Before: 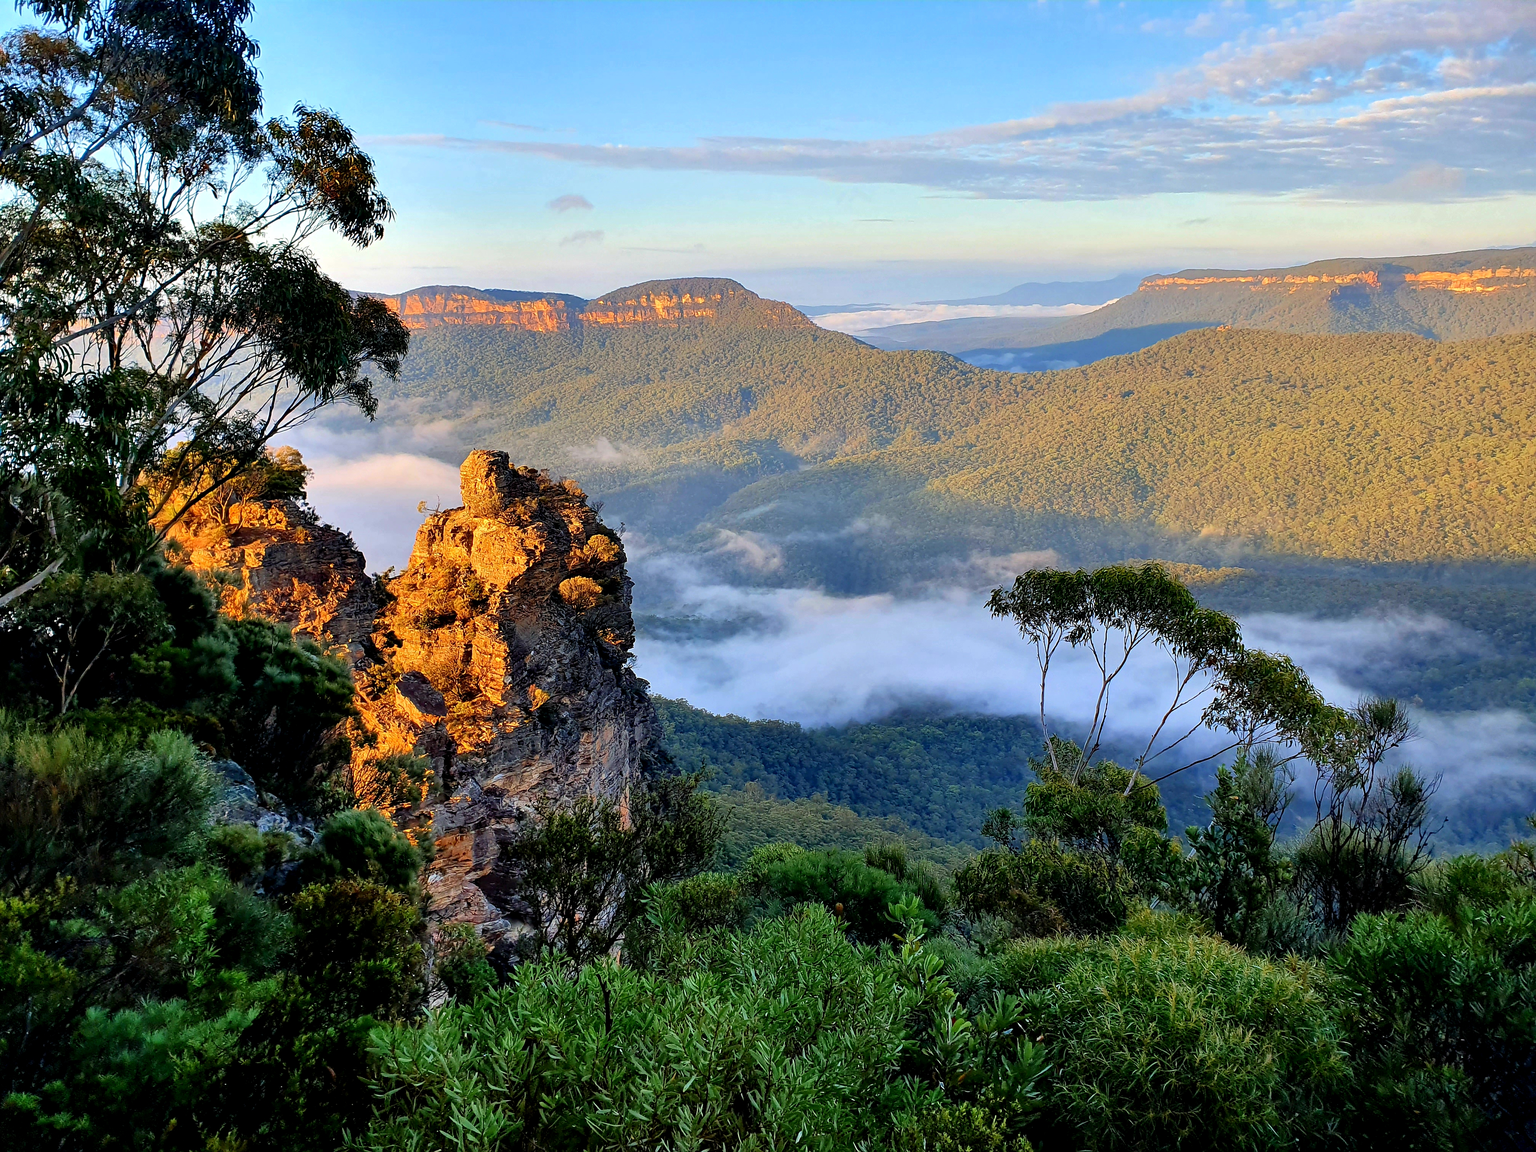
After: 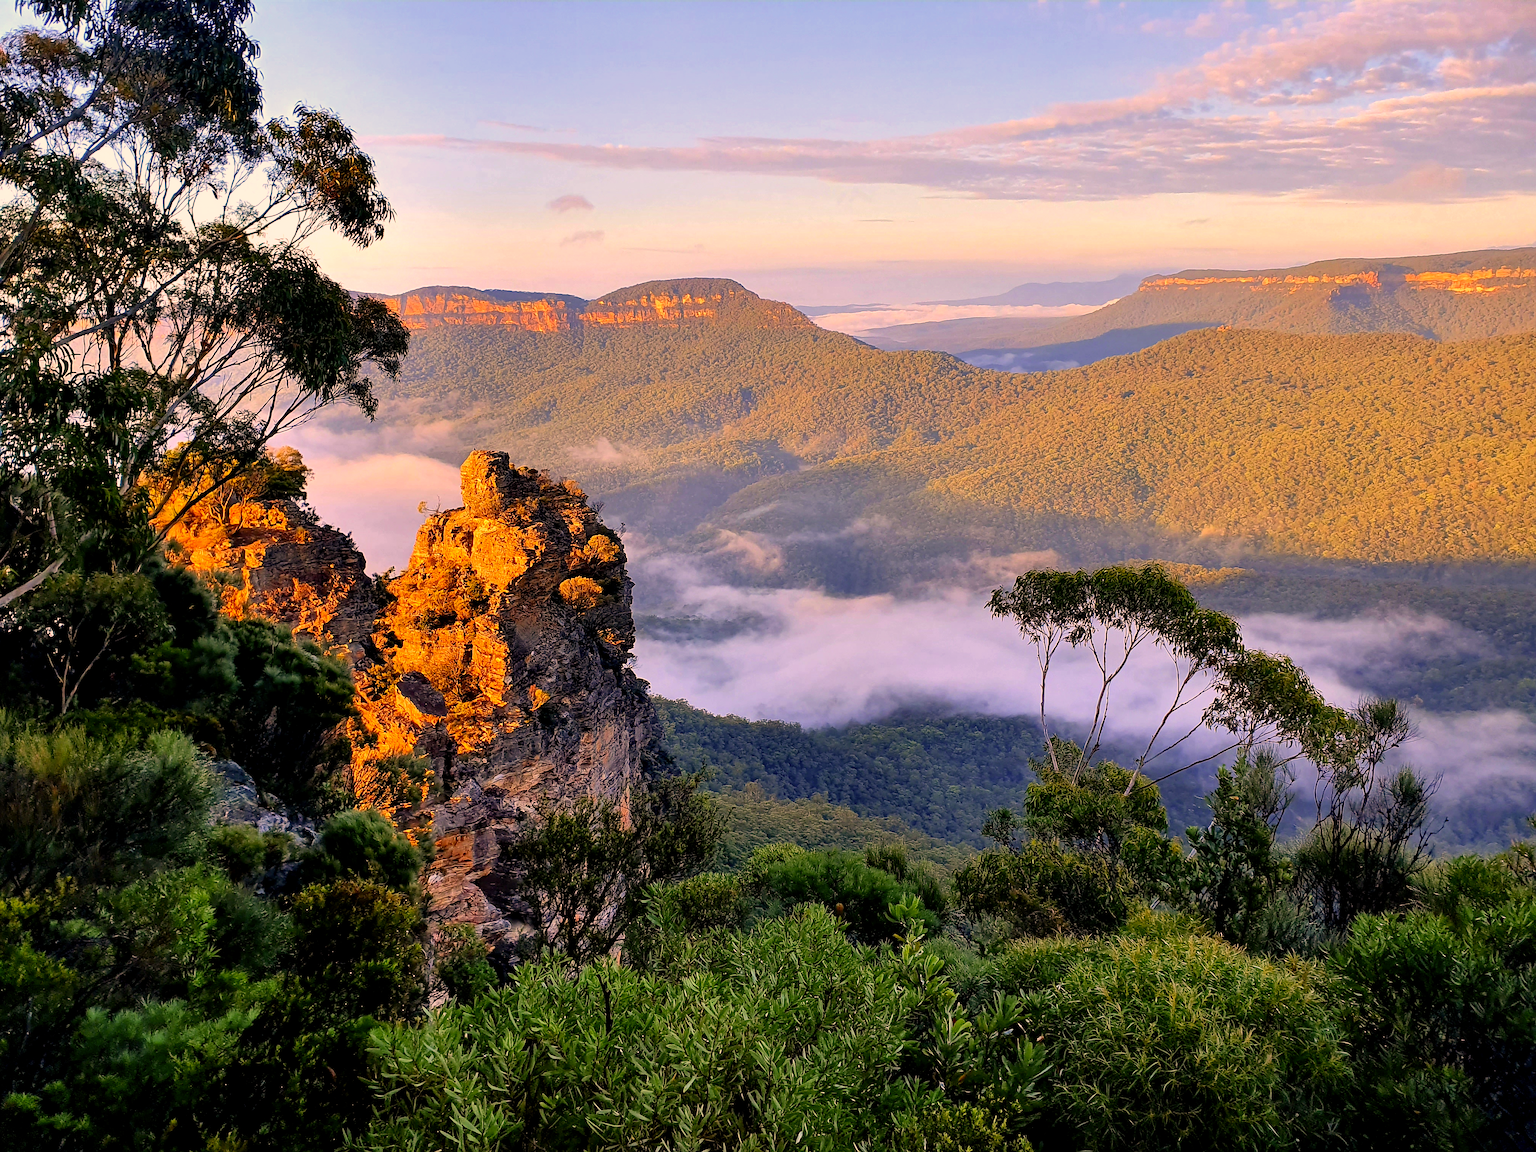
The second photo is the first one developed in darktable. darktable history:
color correction: highlights a* 21.42, highlights b* 19.24
